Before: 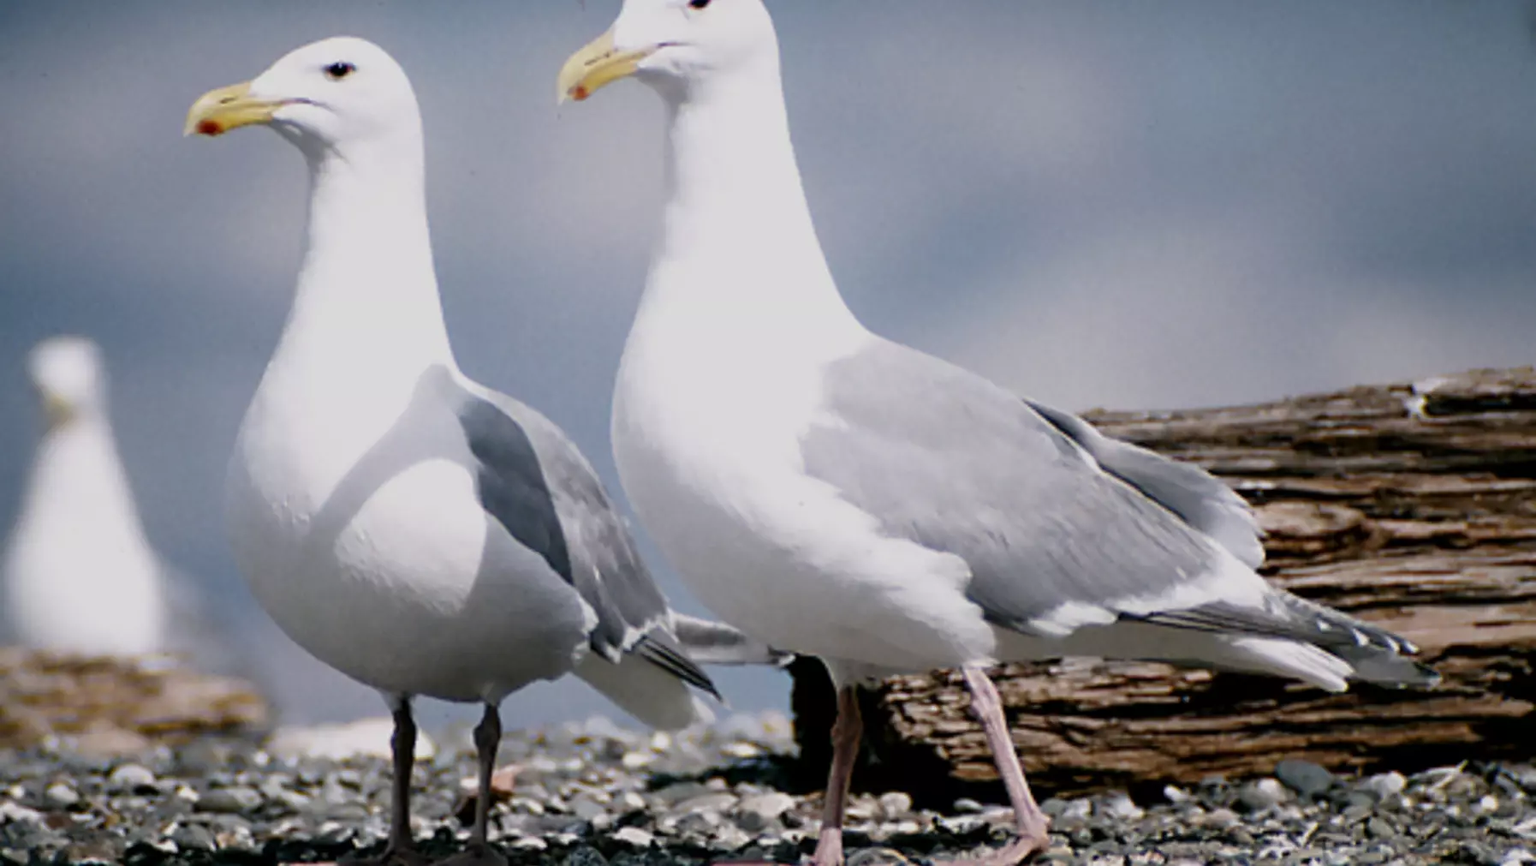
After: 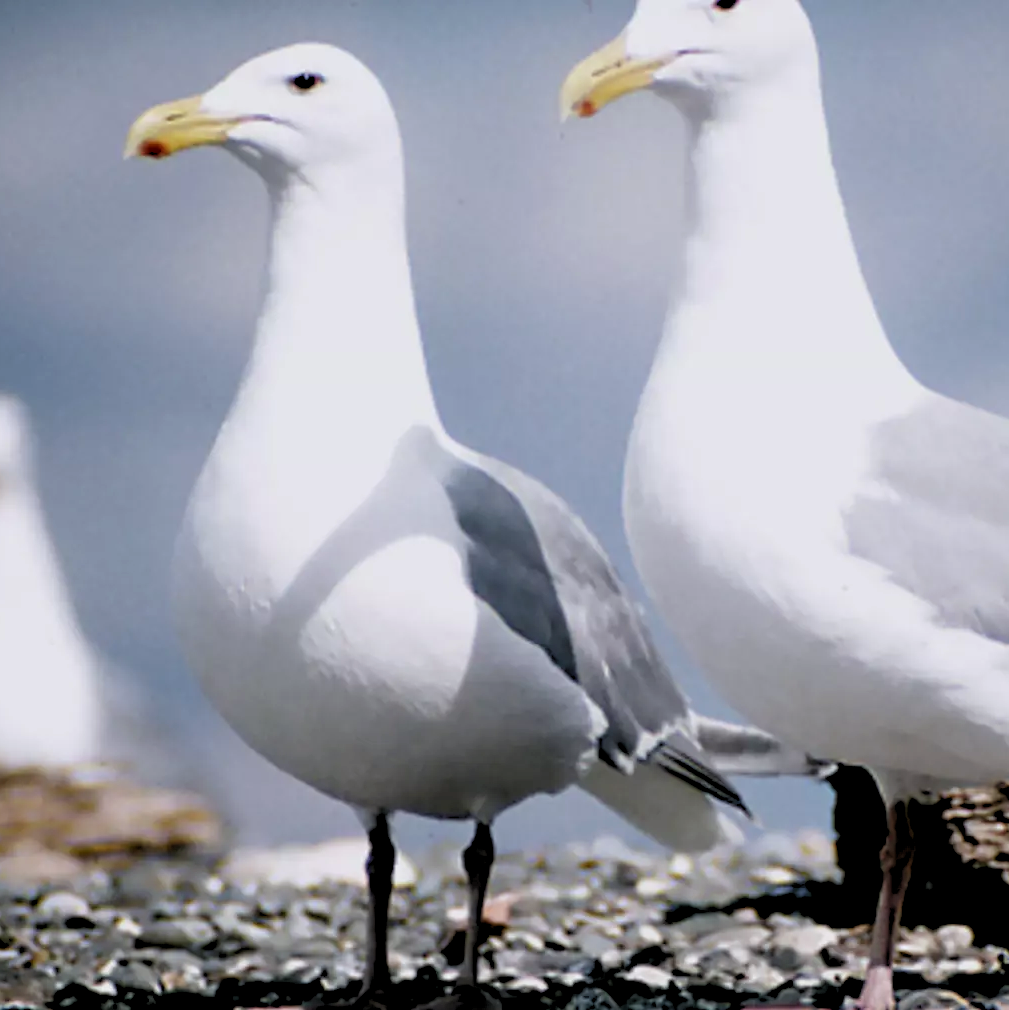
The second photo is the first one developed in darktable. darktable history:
rgb levels: levels [[0.013, 0.434, 0.89], [0, 0.5, 1], [0, 0.5, 1]]
crop: left 5.114%, right 38.589%
white balance: red 0.988, blue 1.017
